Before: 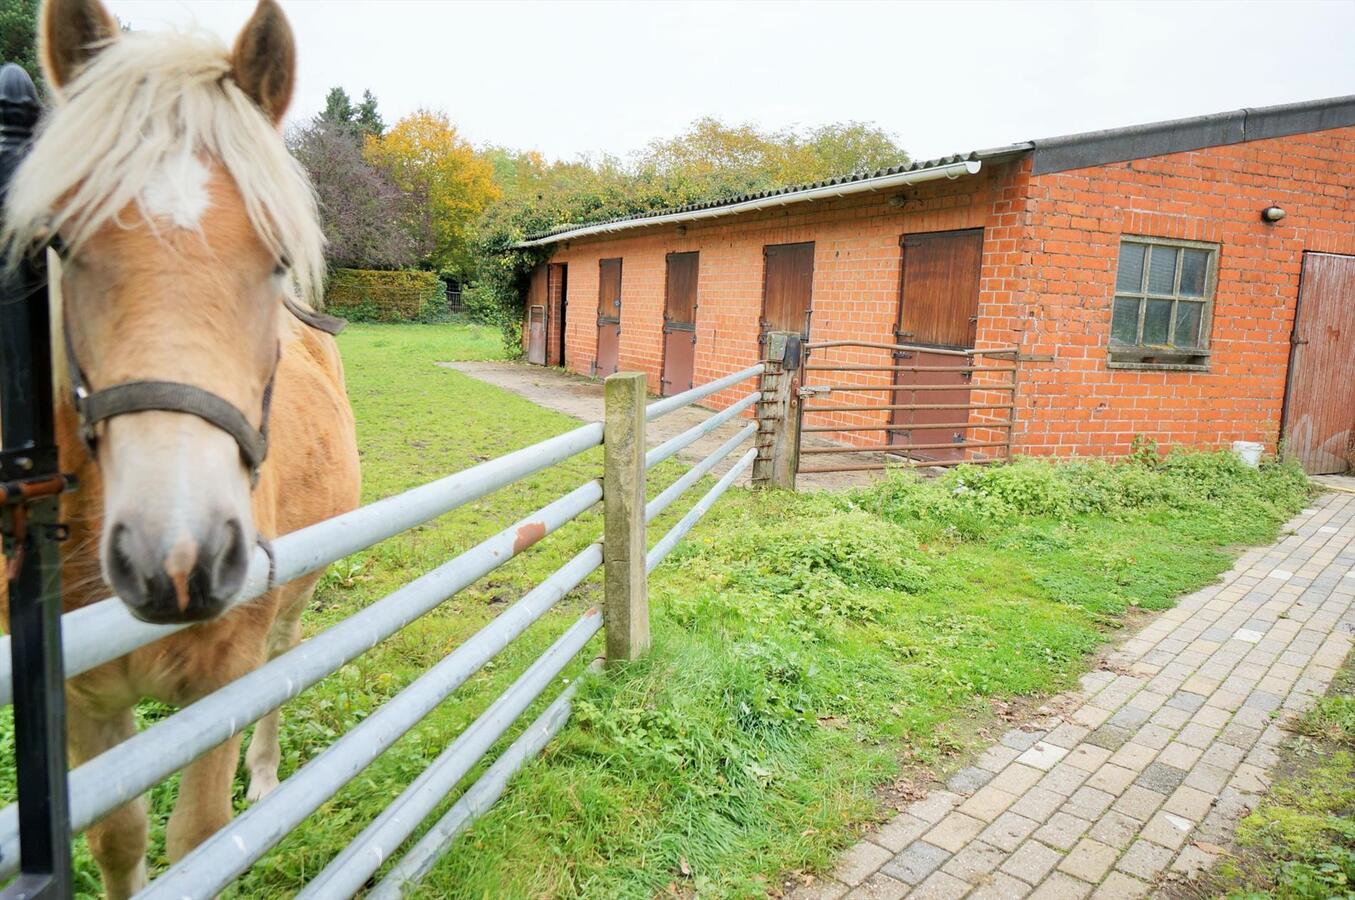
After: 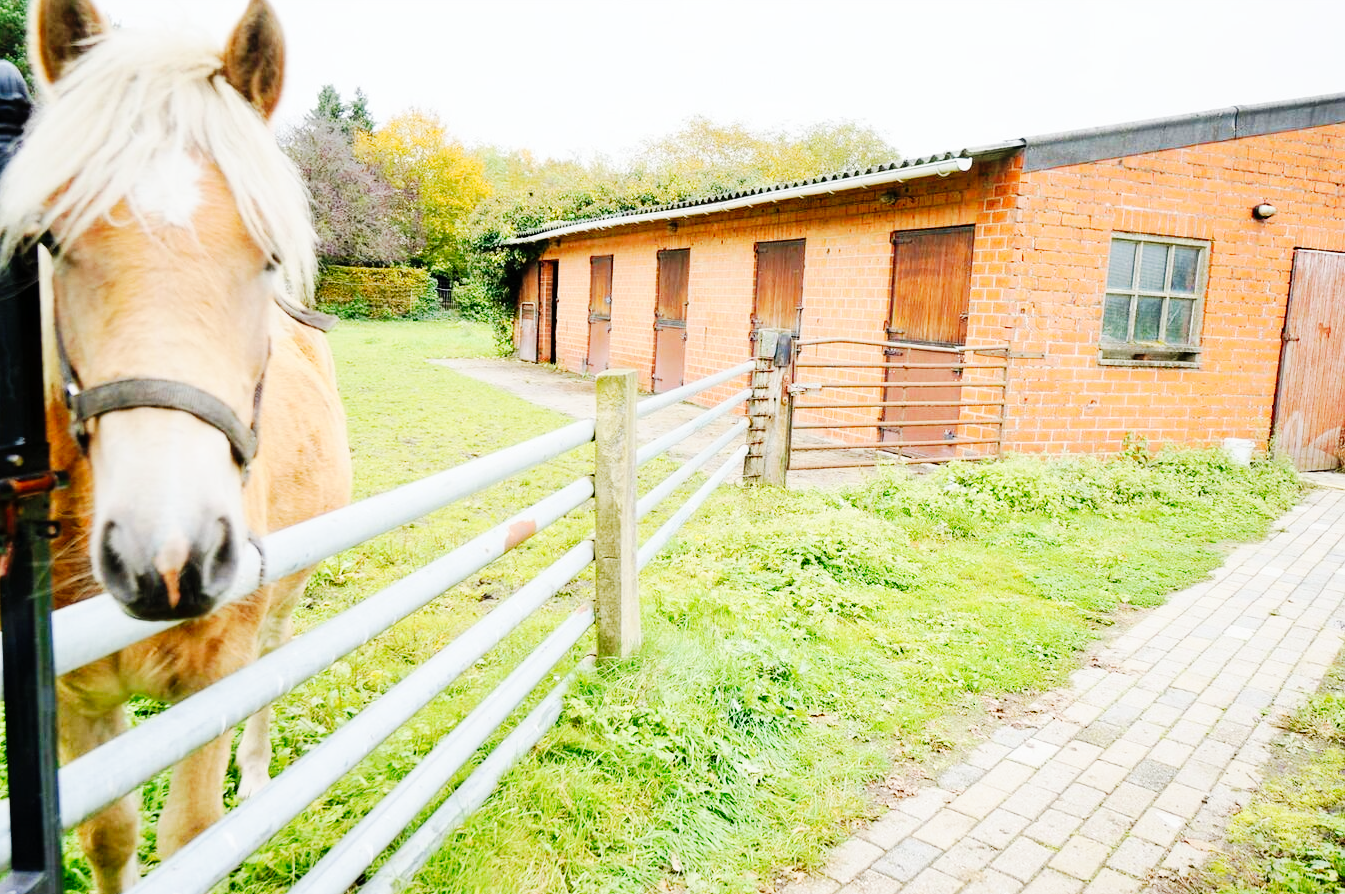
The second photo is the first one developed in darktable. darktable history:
crop and rotate: left 0.736%, top 0.369%, bottom 0.267%
tone curve: curves: ch0 [(0, 0) (0.07, 0.057) (0.15, 0.177) (0.352, 0.445) (0.59, 0.703) (0.857, 0.908) (1, 1)], preserve colors none
base curve: curves: ch0 [(0, 0) (0.036, 0.025) (0.121, 0.166) (0.206, 0.329) (0.605, 0.79) (1, 1)], preserve colors none
